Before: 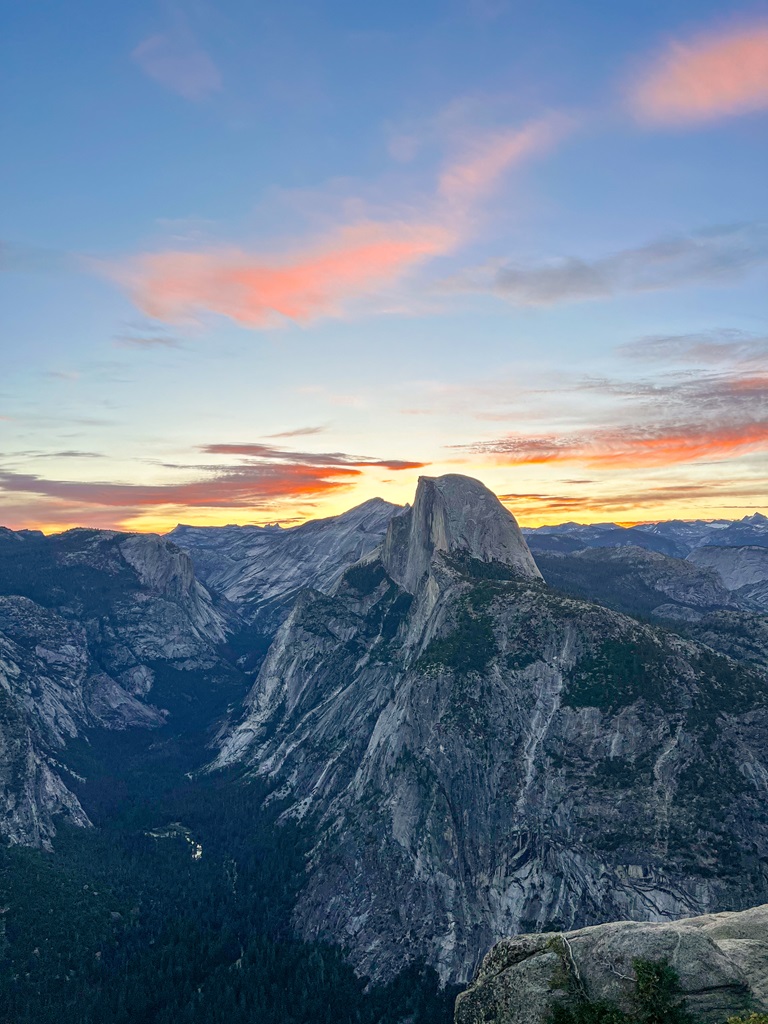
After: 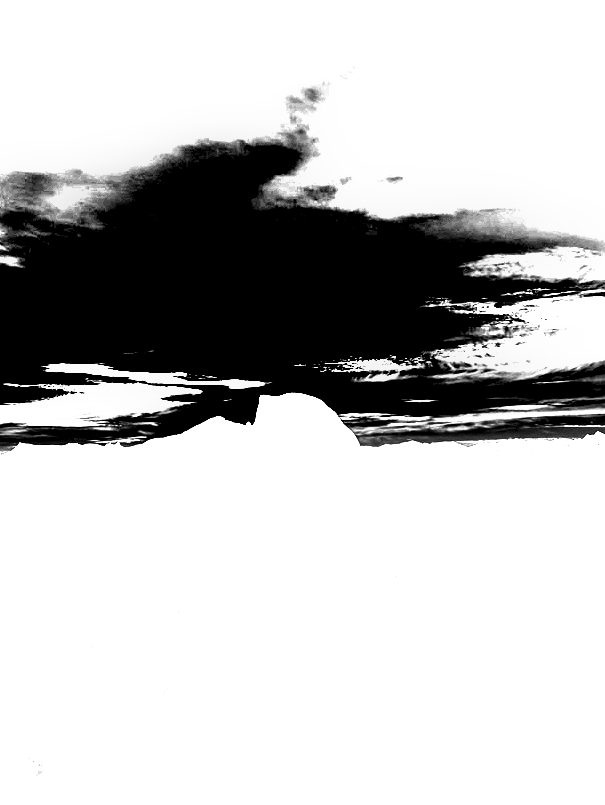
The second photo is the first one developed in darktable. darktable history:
shadows and highlights: shadows -21.3, highlights 100, soften with gaussian
crop and rotate: left 20.74%, top 7.912%, right 0.375%, bottom 13.378%
bloom: size 85%, threshold 5%, strength 85%
exposure: black level correction 0, exposure 0.95 EV, compensate exposure bias true, compensate highlight preservation false
rgb levels: levels [[0.034, 0.472, 0.904], [0, 0.5, 1], [0, 0.5, 1]]
monochrome: on, module defaults
